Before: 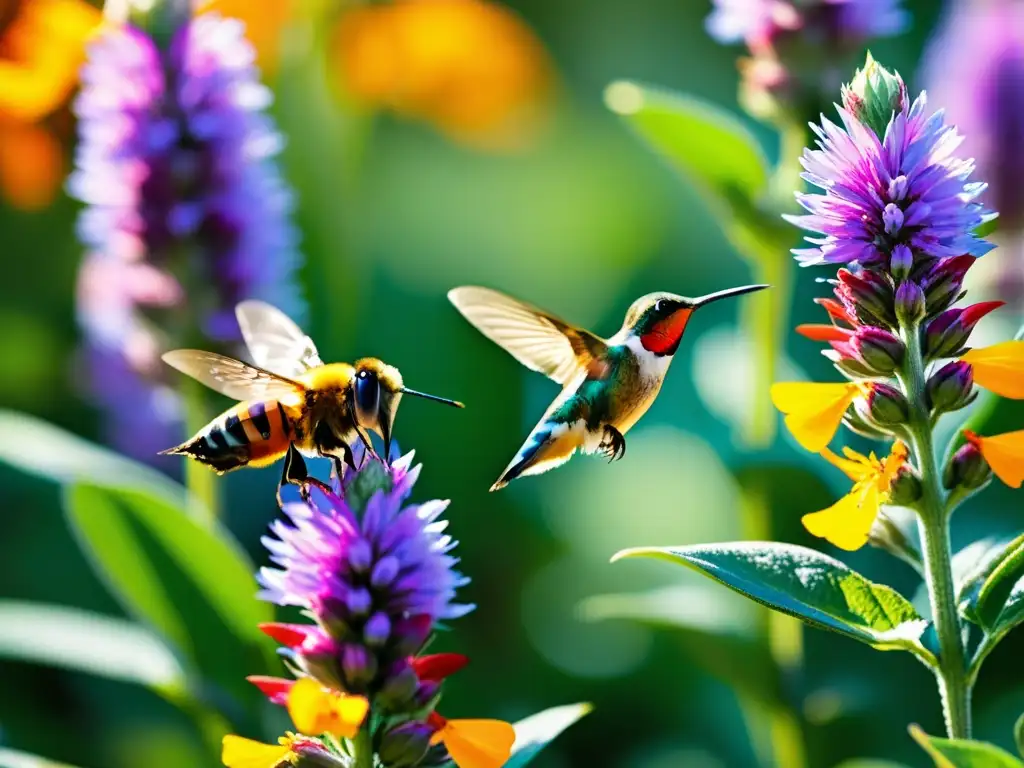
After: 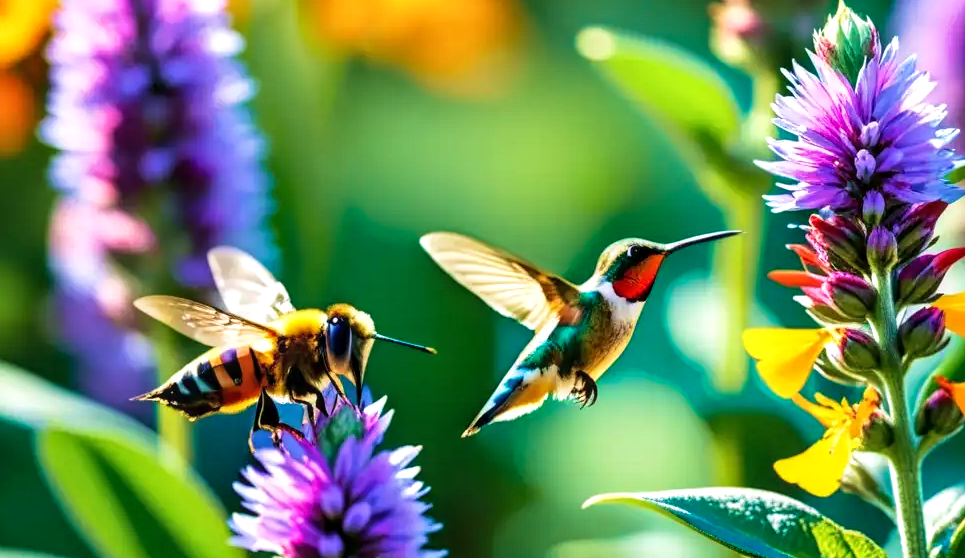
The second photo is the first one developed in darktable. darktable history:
velvia: strength 44.38%
local contrast: on, module defaults
levels: levels [0, 0.476, 0.951]
crop: left 2.743%, top 7.113%, right 2.972%, bottom 20.228%
